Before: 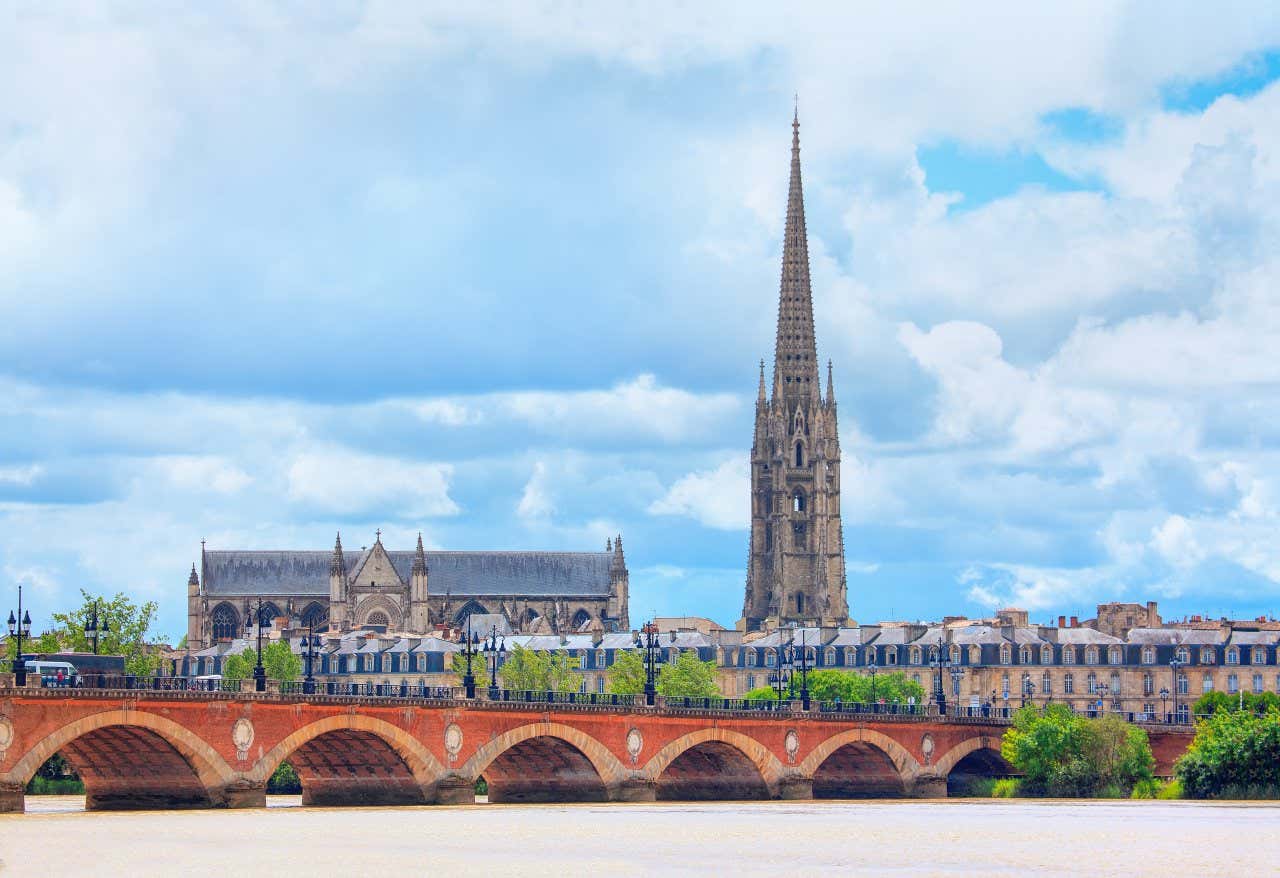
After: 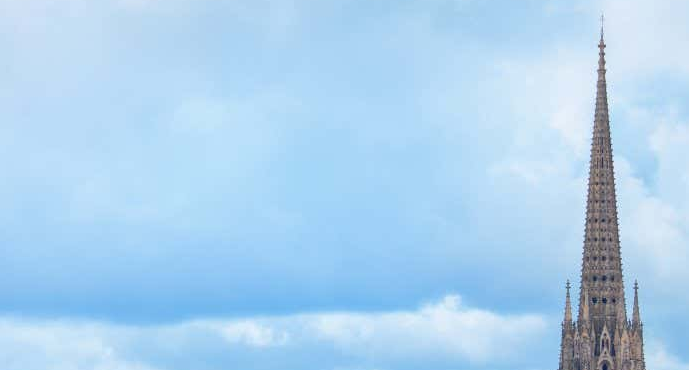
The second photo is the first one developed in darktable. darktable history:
crop: left 15.187%, top 9.037%, right 30.954%, bottom 48.819%
